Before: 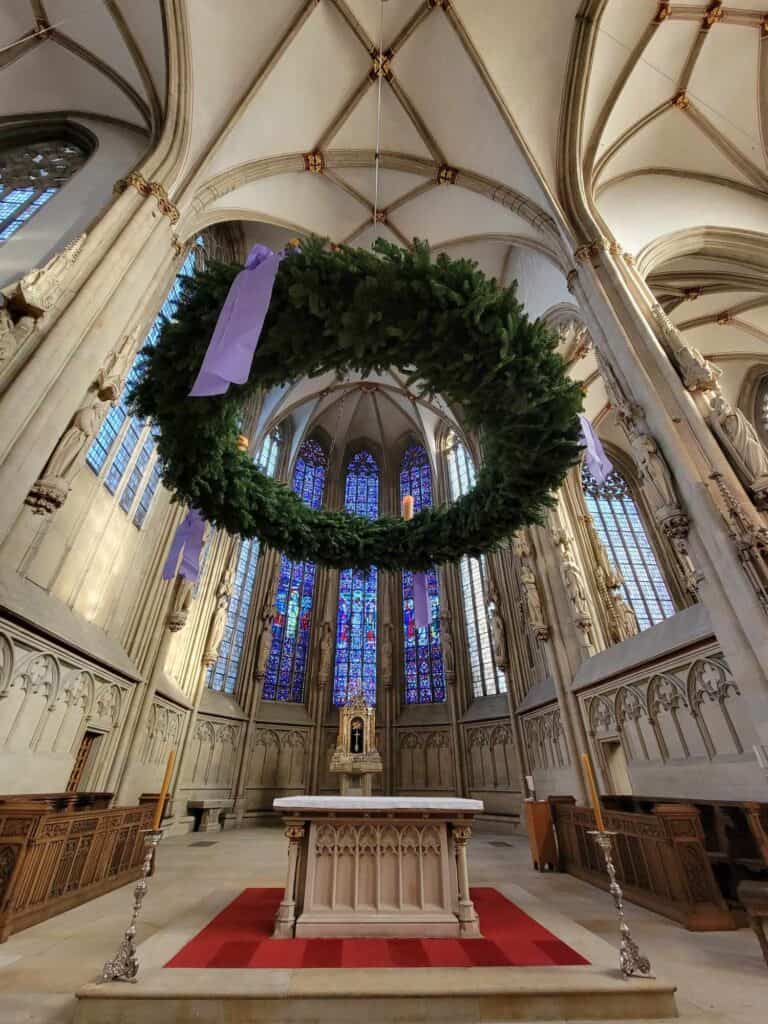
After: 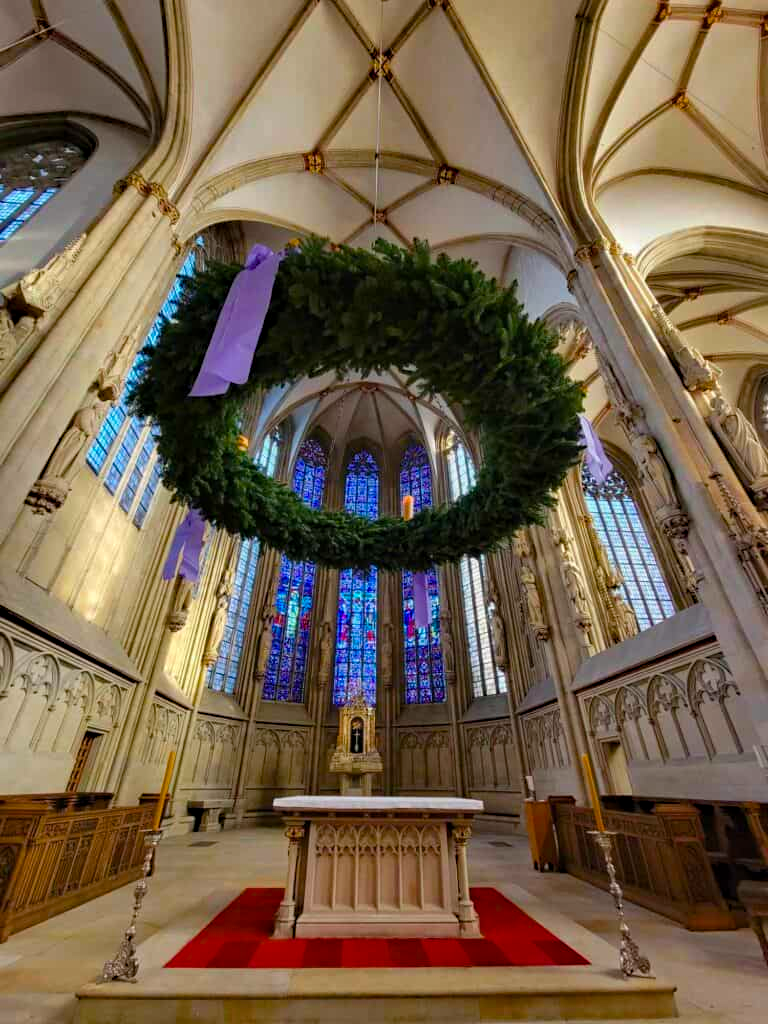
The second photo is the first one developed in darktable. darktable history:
color balance rgb: linear chroma grading › global chroma 15%, perceptual saturation grading › global saturation 30%
haze removal: compatibility mode true, adaptive false
